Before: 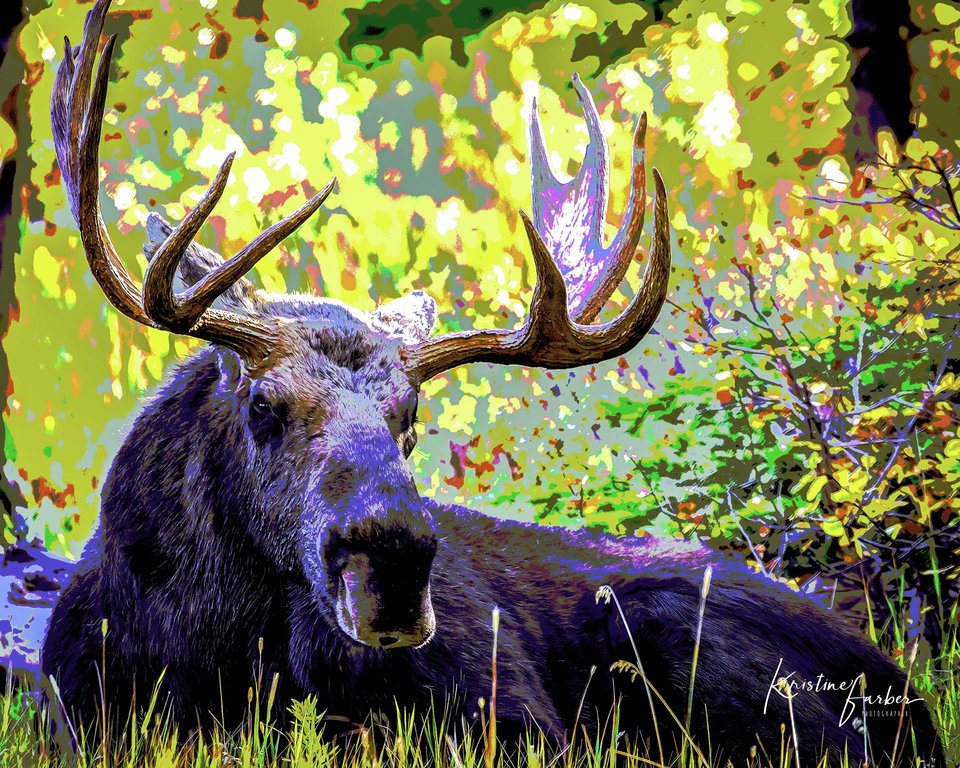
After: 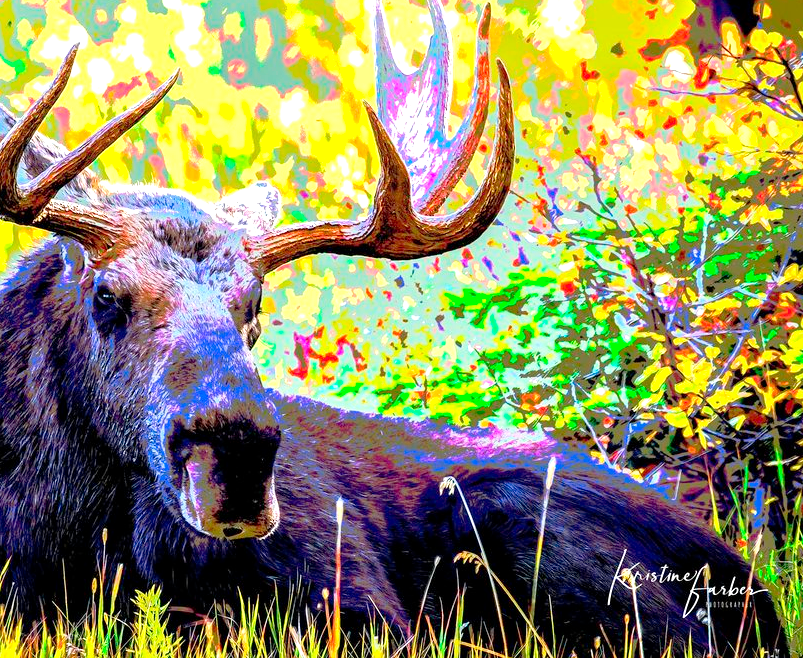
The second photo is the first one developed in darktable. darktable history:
exposure: exposure 0.507 EV, compensate highlight preservation false
crop: left 16.315%, top 14.246%
